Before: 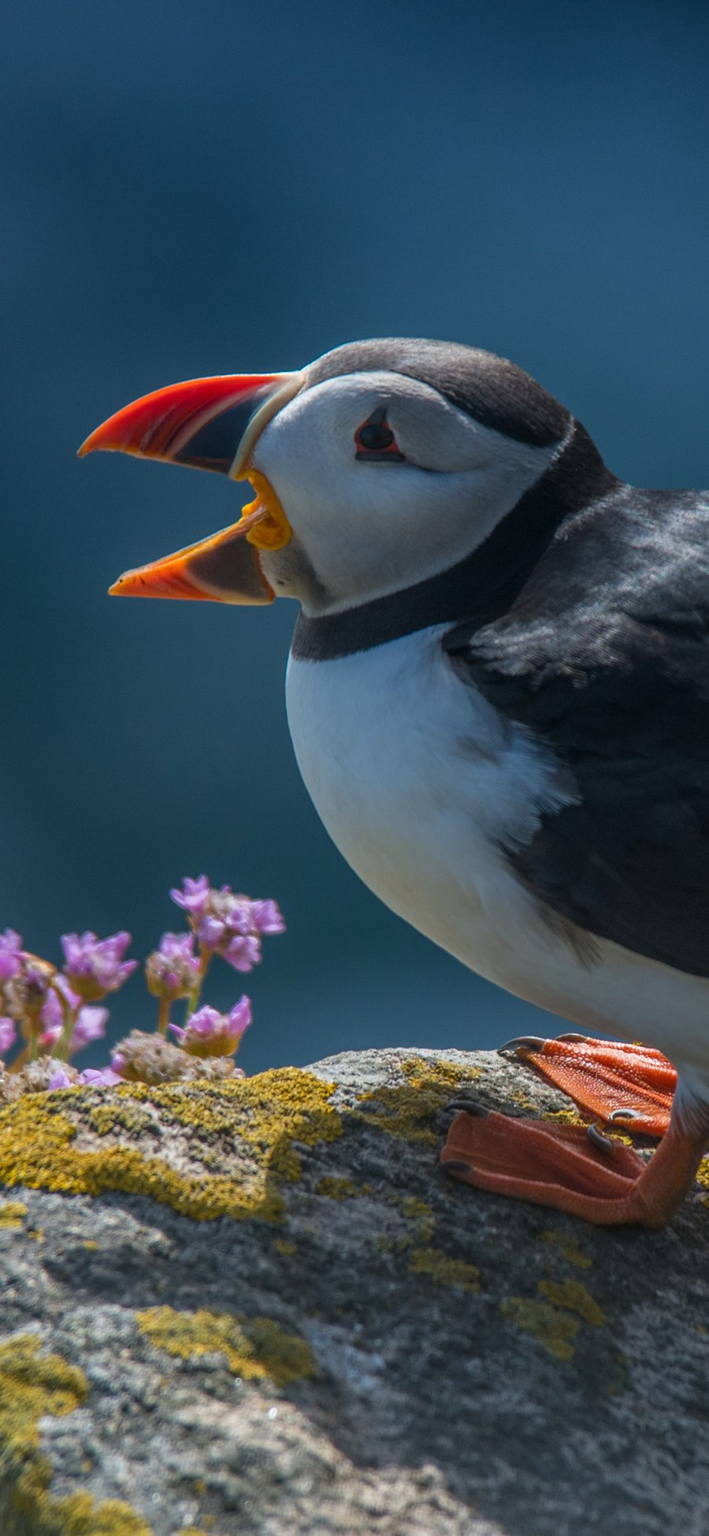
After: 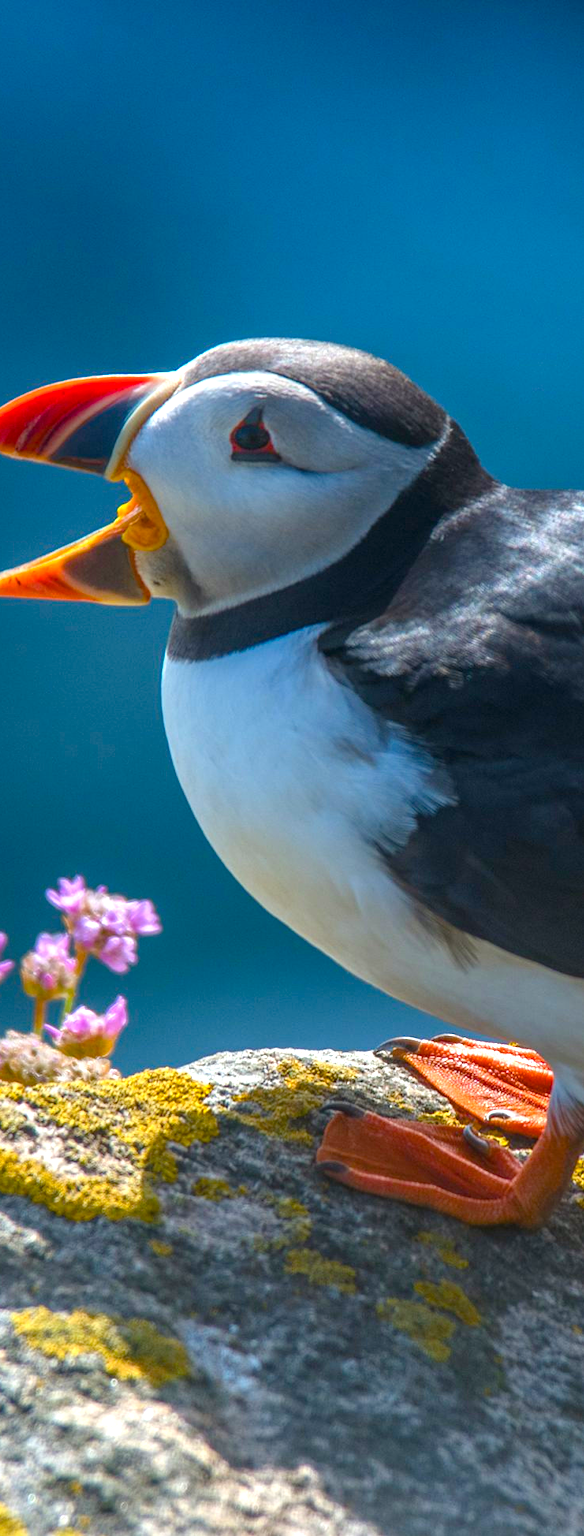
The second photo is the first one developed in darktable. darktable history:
exposure: black level correction 0, exposure 1.016 EV, compensate exposure bias true, compensate highlight preservation false
crop: left 17.613%, bottom 0.036%
color balance rgb: power › chroma 0.228%, power › hue 63.07°, linear chroma grading › global chroma 9.078%, perceptual saturation grading › global saturation 20%, perceptual saturation grading › highlights -24.926%, perceptual saturation grading › shadows 23.944%, global vibrance 20%
